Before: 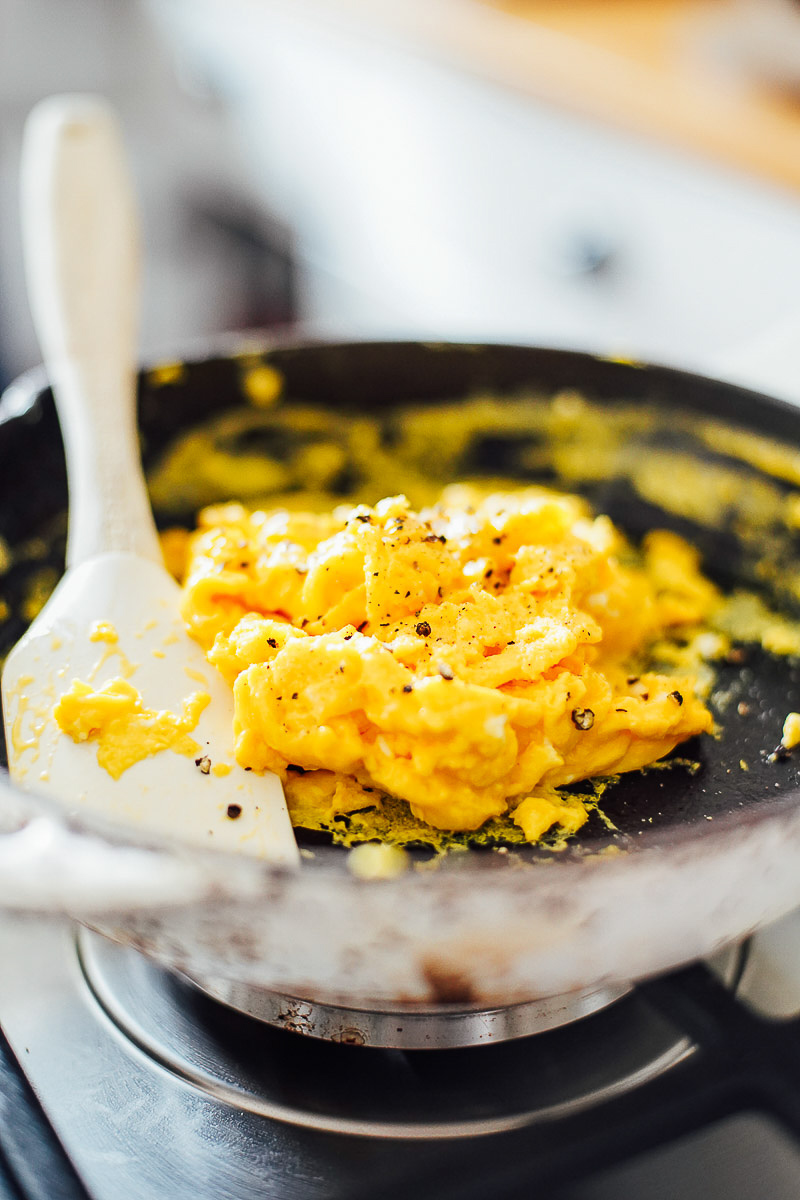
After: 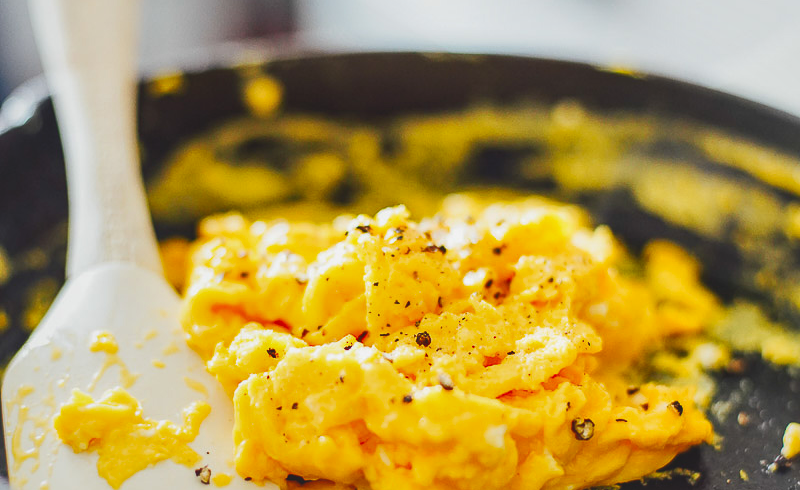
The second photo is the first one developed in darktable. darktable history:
exposure: exposure 0.202 EV, compensate exposure bias true, compensate highlight preservation false
crop and rotate: top 24.191%, bottom 34.936%
contrast brightness saturation: contrast -0.27
tone equalizer: edges refinement/feathering 500, mask exposure compensation -1.57 EV, preserve details no
local contrast: mode bilateral grid, contrast 25, coarseness 59, detail 151%, midtone range 0.2
